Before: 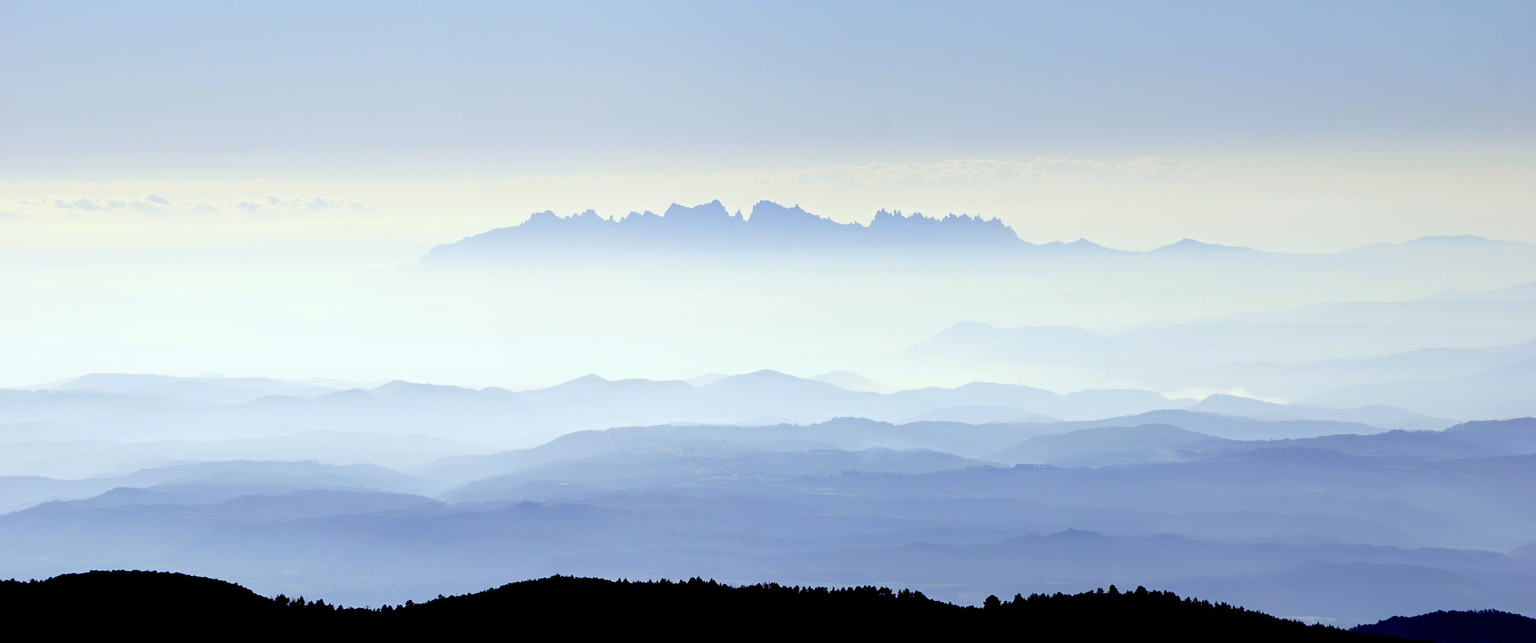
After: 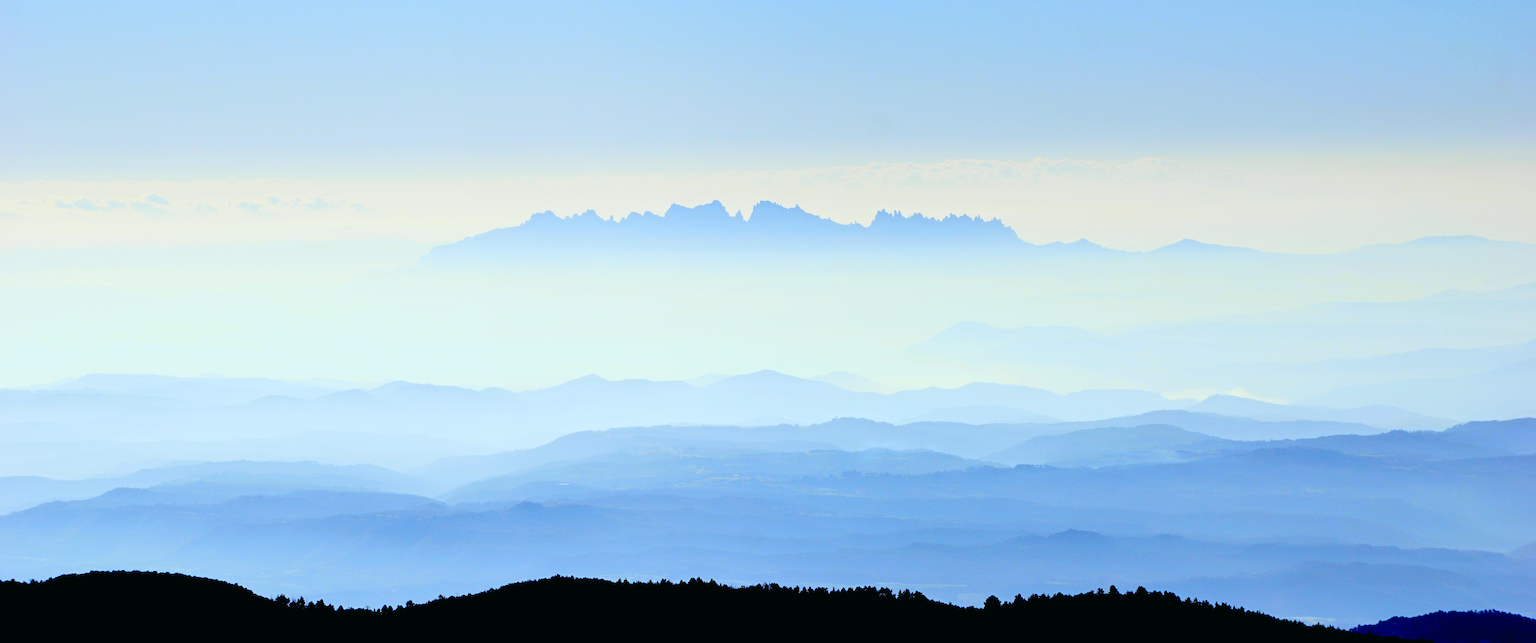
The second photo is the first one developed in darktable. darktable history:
tone equalizer: -7 EV 0.141 EV, -6 EV 0.638 EV, -5 EV 1.12 EV, -4 EV 1.33 EV, -3 EV 1.12 EV, -2 EV 0.6 EV, -1 EV 0.15 EV
tone curve: curves: ch0 [(0, 0.011) (0.139, 0.106) (0.295, 0.271) (0.499, 0.523) (0.739, 0.782) (0.857, 0.879) (1, 0.967)]; ch1 [(0, 0) (0.291, 0.229) (0.394, 0.365) (0.469, 0.456) (0.507, 0.504) (0.527, 0.546) (0.571, 0.614) (0.725, 0.779) (1, 1)]; ch2 [(0, 0) (0.125, 0.089) (0.35, 0.317) (0.437, 0.42) (0.502, 0.499) (0.537, 0.551) (0.613, 0.636) (1, 1)], color space Lab, independent channels, preserve colors none
color zones: curves: ch1 [(0.263, 0.53) (0.376, 0.287) (0.487, 0.512) (0.748, 0.547) (1, 0.513)]; ch2 [(0.262, 0.45) (0.751, 0.477)], mix 25.35%
